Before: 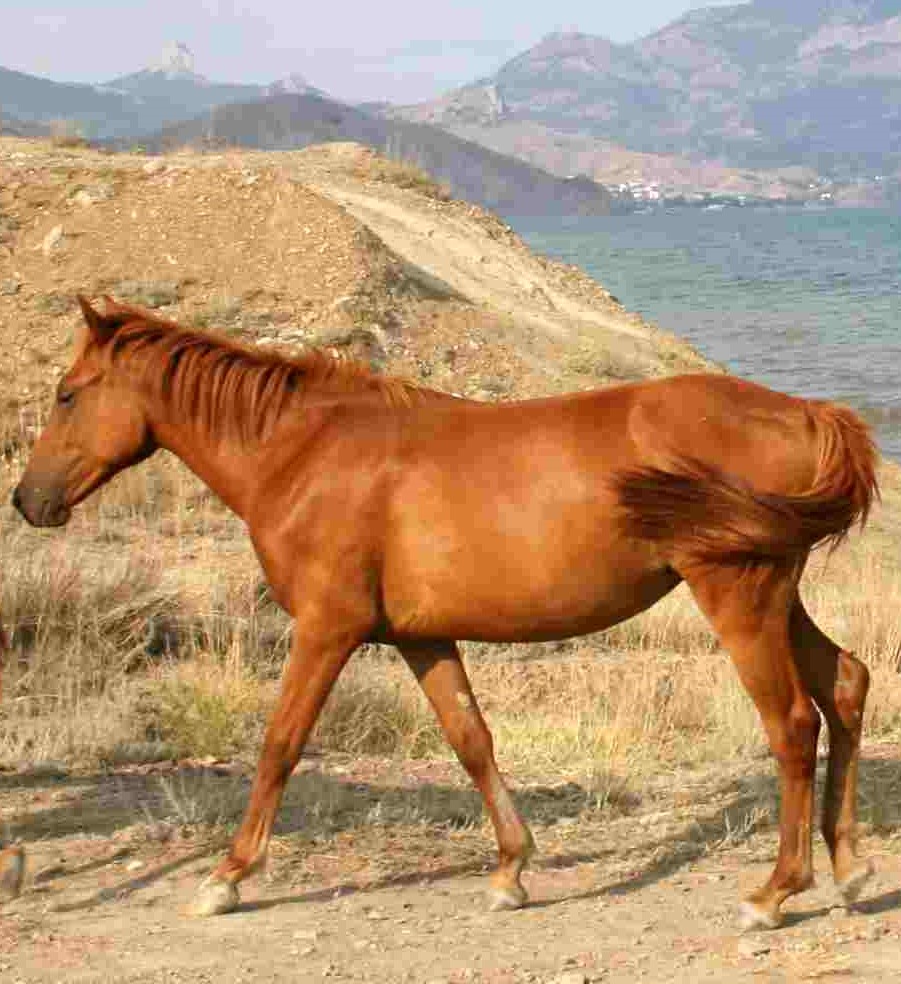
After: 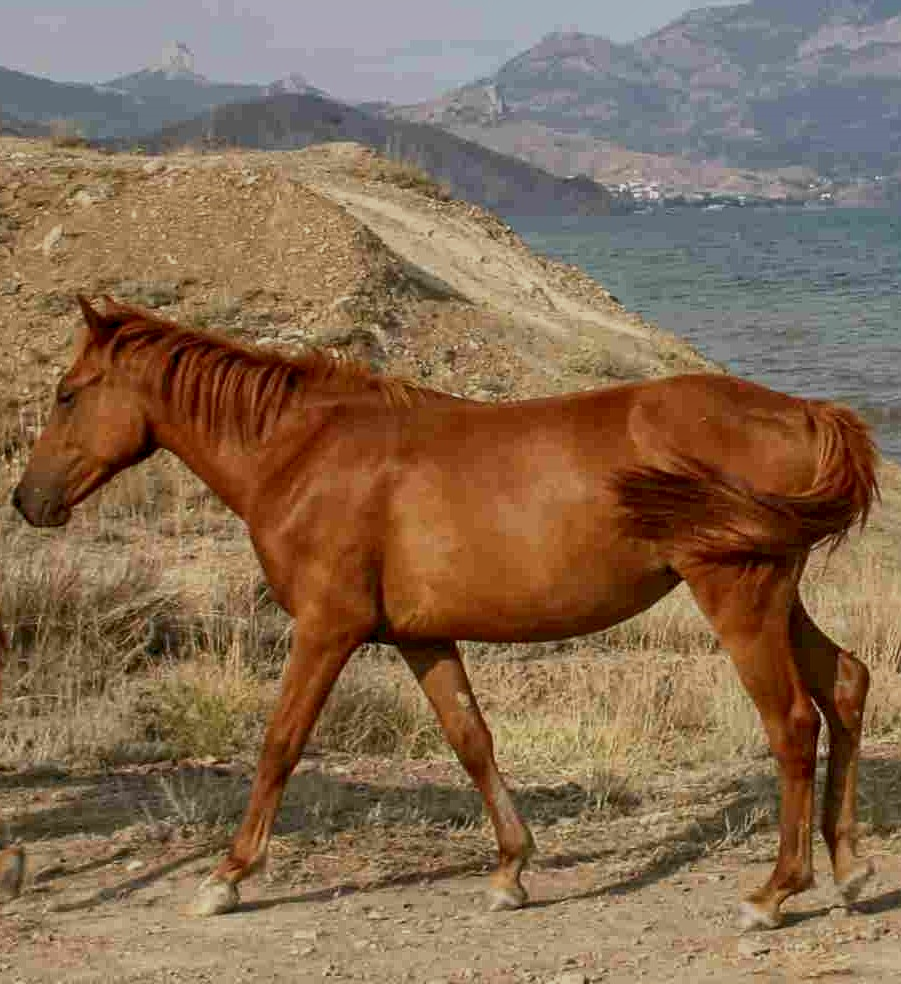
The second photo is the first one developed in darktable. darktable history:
tone equalizer: -8 EV -0.034 EV, -7 EV 0.022 EV, -6 EV -0.007 EV, -5 EV 0.004 EV, -4 EV -0.037 EV, -3 EV -0.229 EV, -2 EV -0.669 EV, -1 EV -0.977 EV, +0 EV -0.941 EV
sharpen: amount 0.213
local contrast: highlights 63%, detail 143%, midtone range 0.431
